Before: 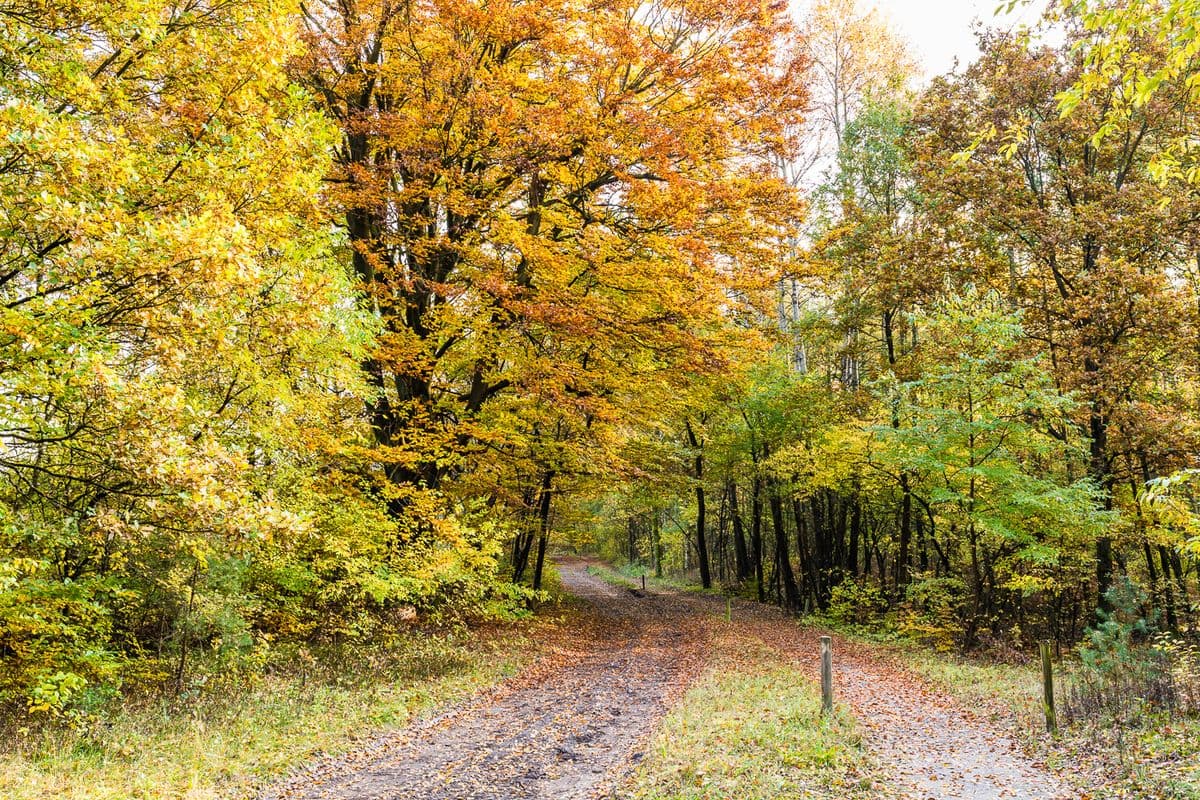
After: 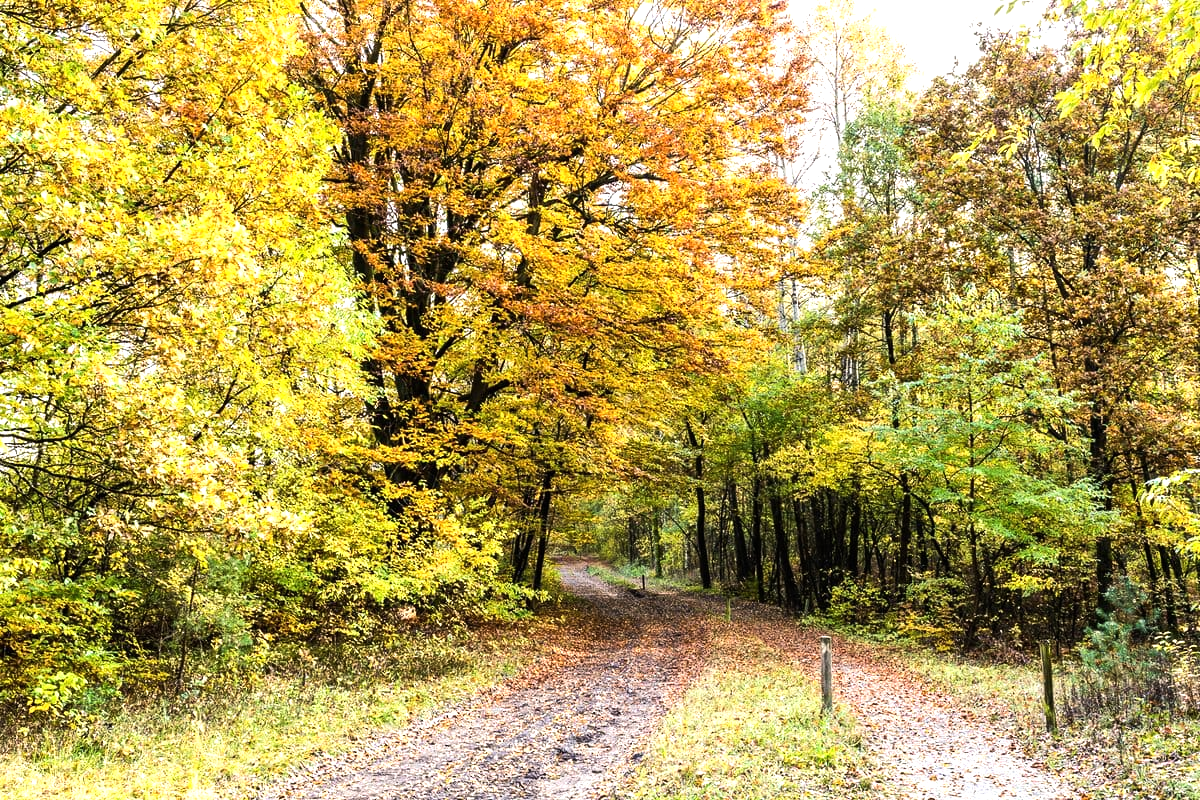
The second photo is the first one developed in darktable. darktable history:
tone equalizer: -8 EV -0.785 EV, -7 EV -0.702 EV, -6 EV -0.581 EV, -5 EV -0.398 EV, -3 EV 0.387 EV, -2 EV 0.6 EV, -1 EV 0.679 EV, +0 EV 0.744 EV, edges refinement/feathering 500, mask exposure compensation -1.57 EV, preserve details no
